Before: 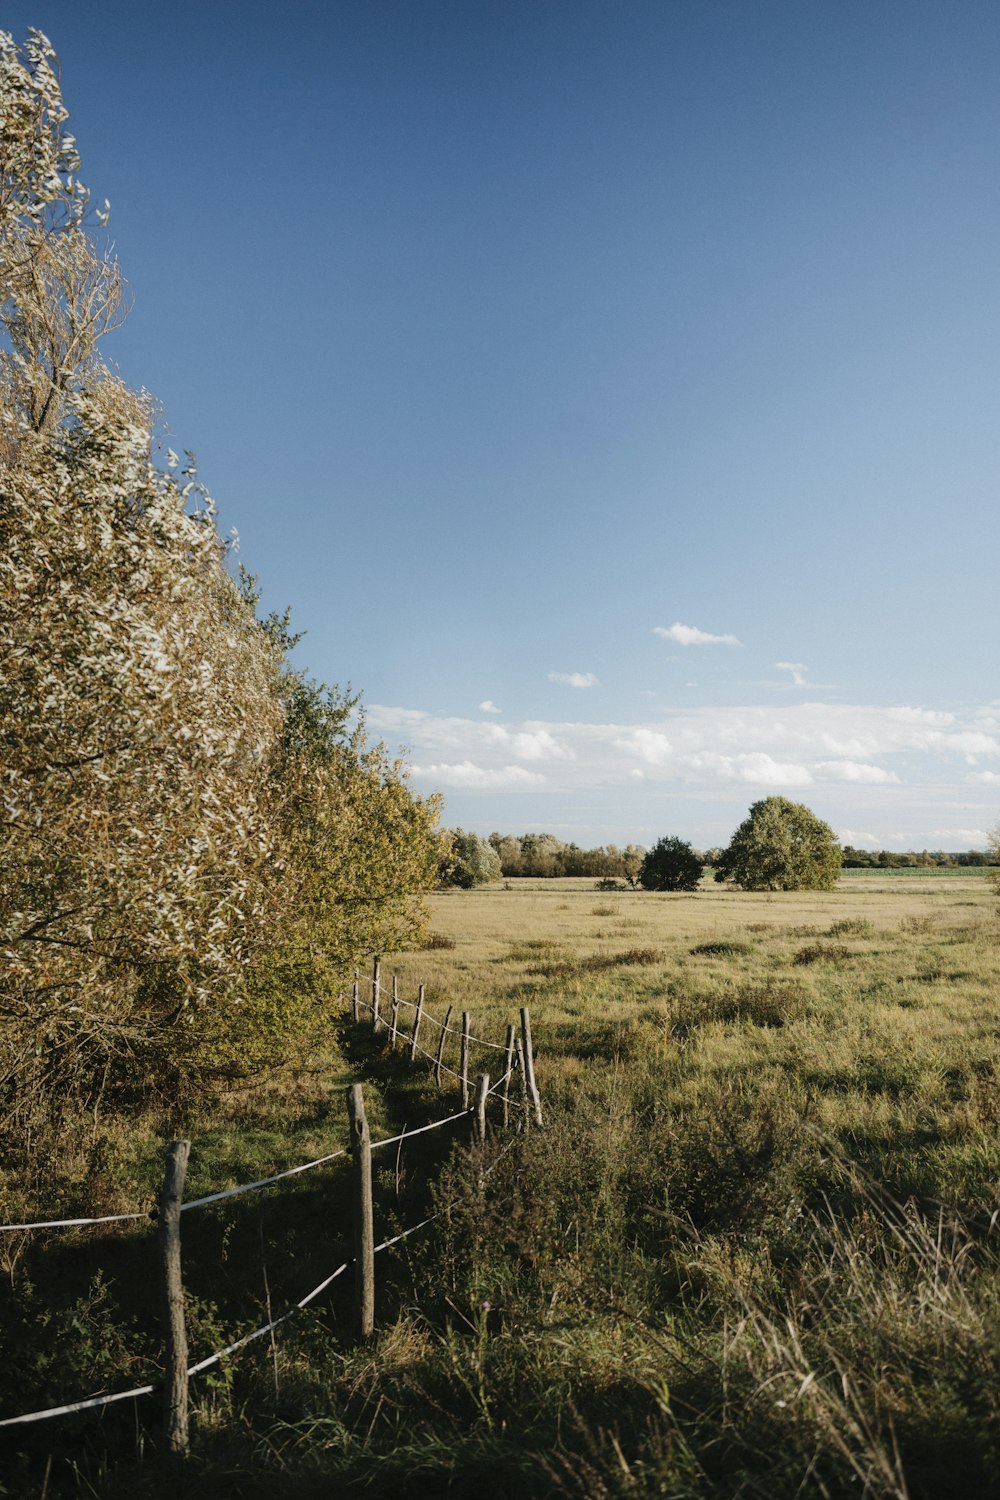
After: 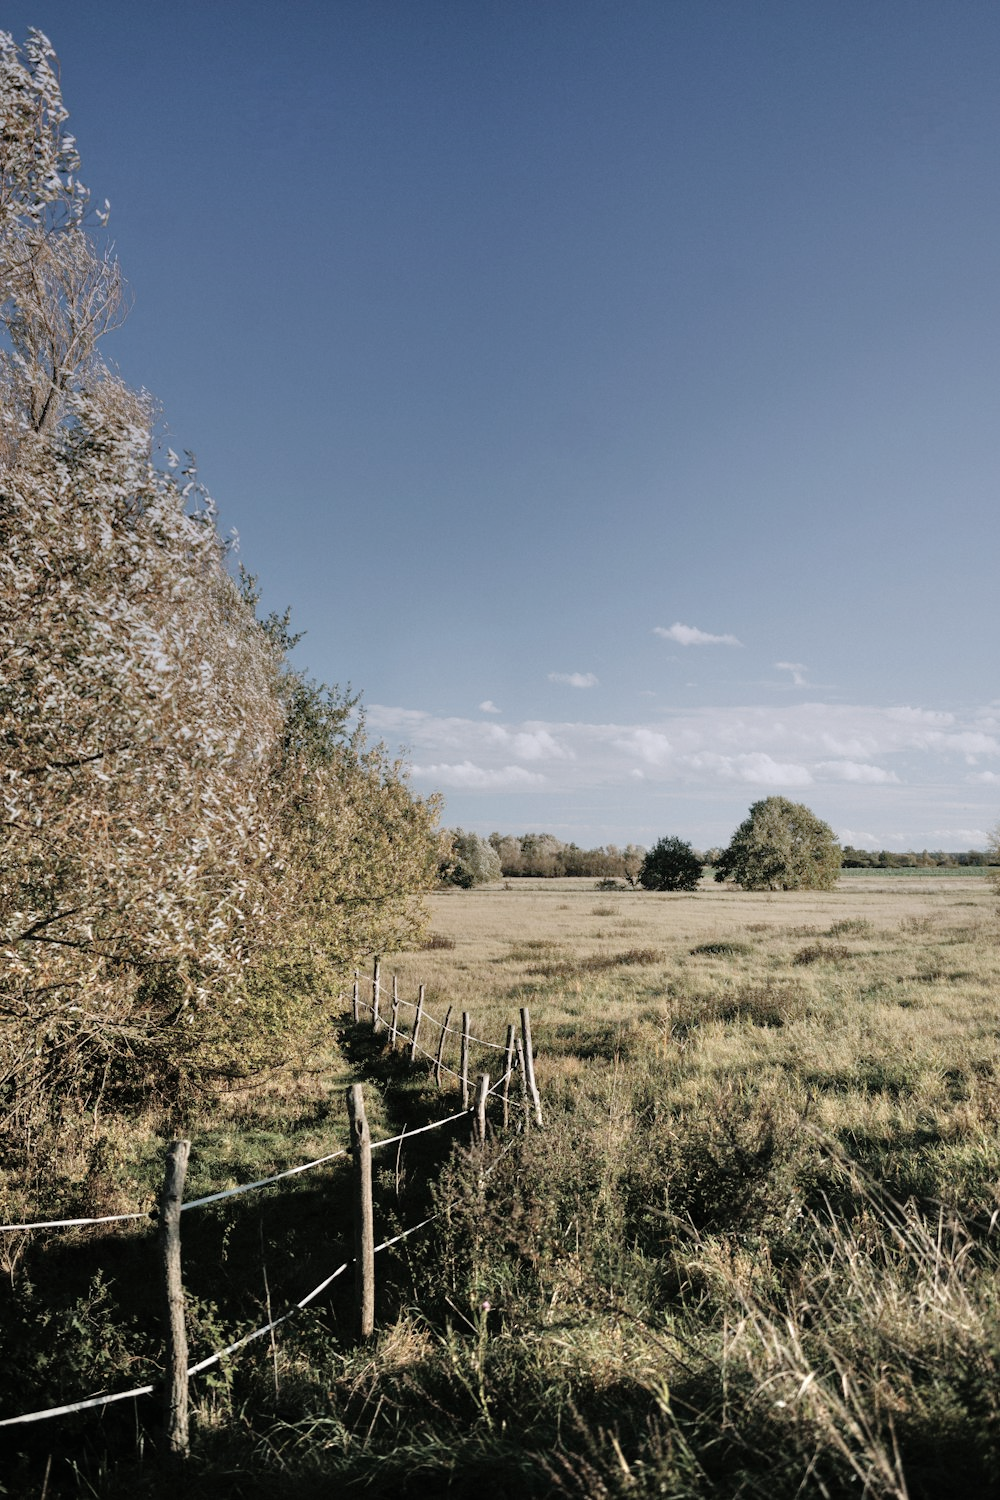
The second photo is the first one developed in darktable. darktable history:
graduated density: hue 238.83°, saturation 50%
tone equalizer: -7 EV 0.15 EV, -6 EV 0.6 EV, -5 EV 1.15 EV, -4 EV 1.33 EV, -3 EV 1.15 EV, -2 EV 0.6 EV, -1 EV 0.15 EV, mask exposure compensation -0.5 EV
color correction: saturation 0.57
